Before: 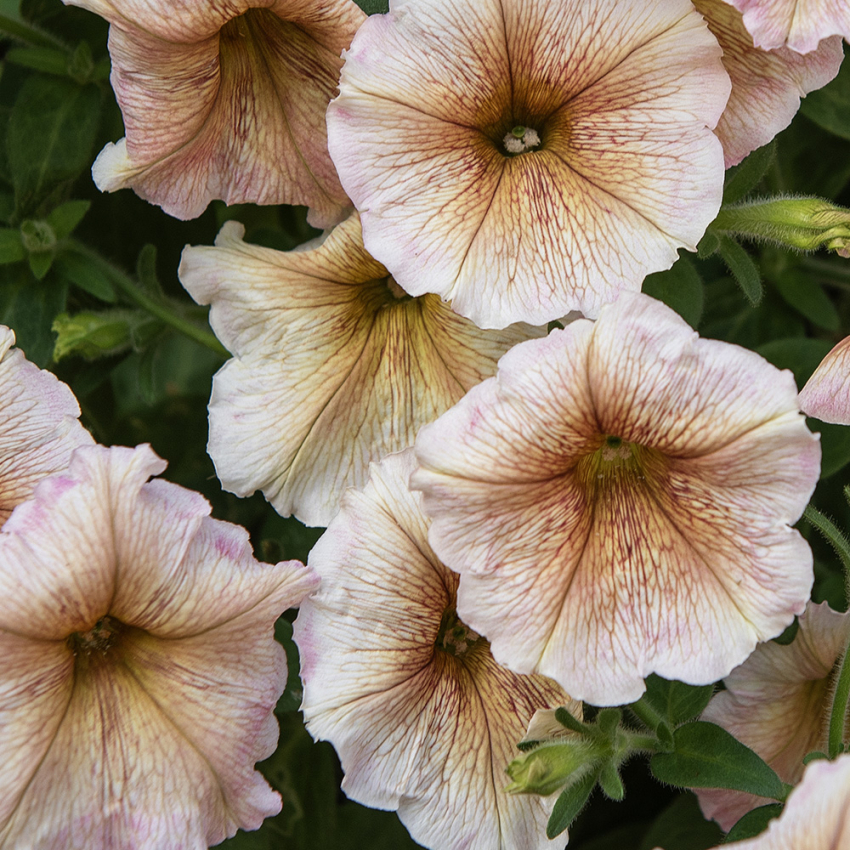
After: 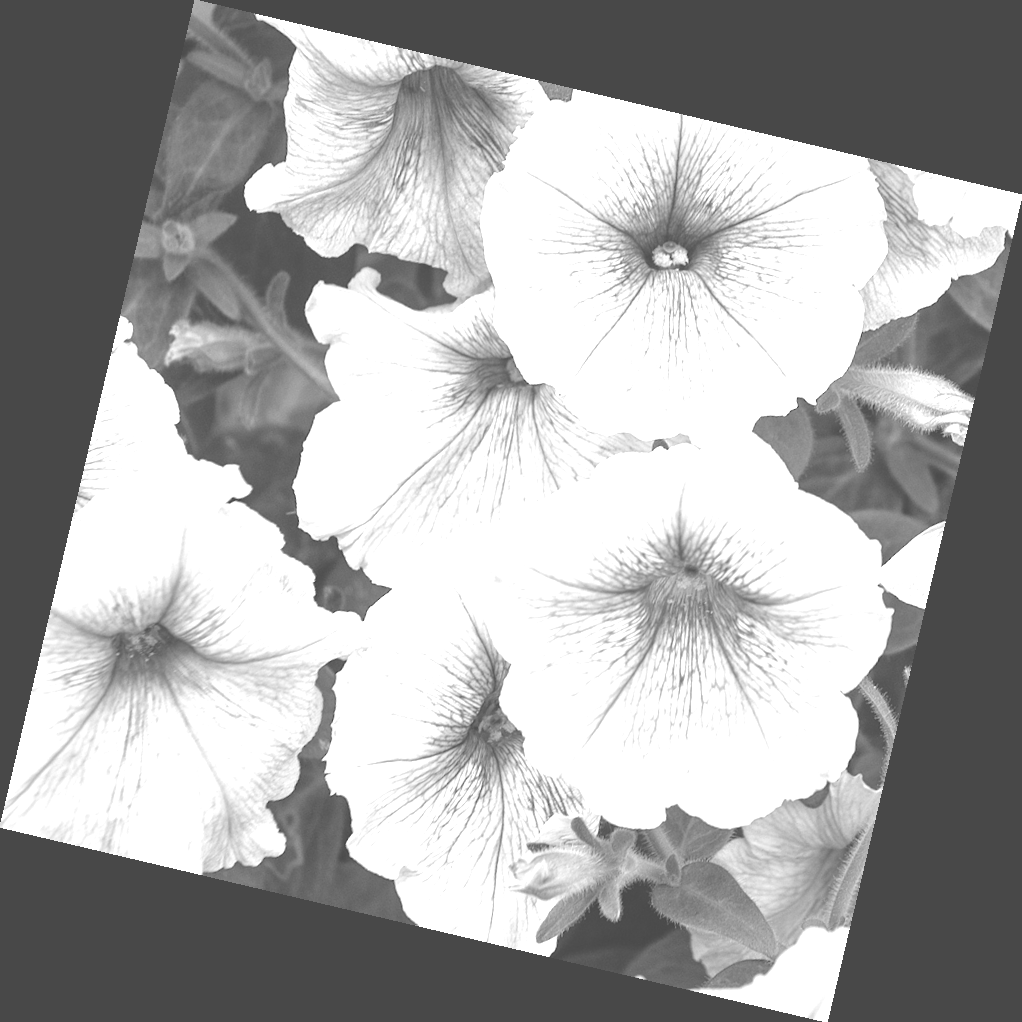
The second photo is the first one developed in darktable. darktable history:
colorize: hue 36°, source mix 100%
rotate and perspective: rotation 13.27°, automatic cropping off
color calibration: x 0.355, y 0.367, temperature 4700.38 K
exposure: black level correction 0.001, exposure 0.5 EV, compensate exposure bias true, compensate highlight preservation false
monochrome: a -6.99, b 35.61, size 1.4
